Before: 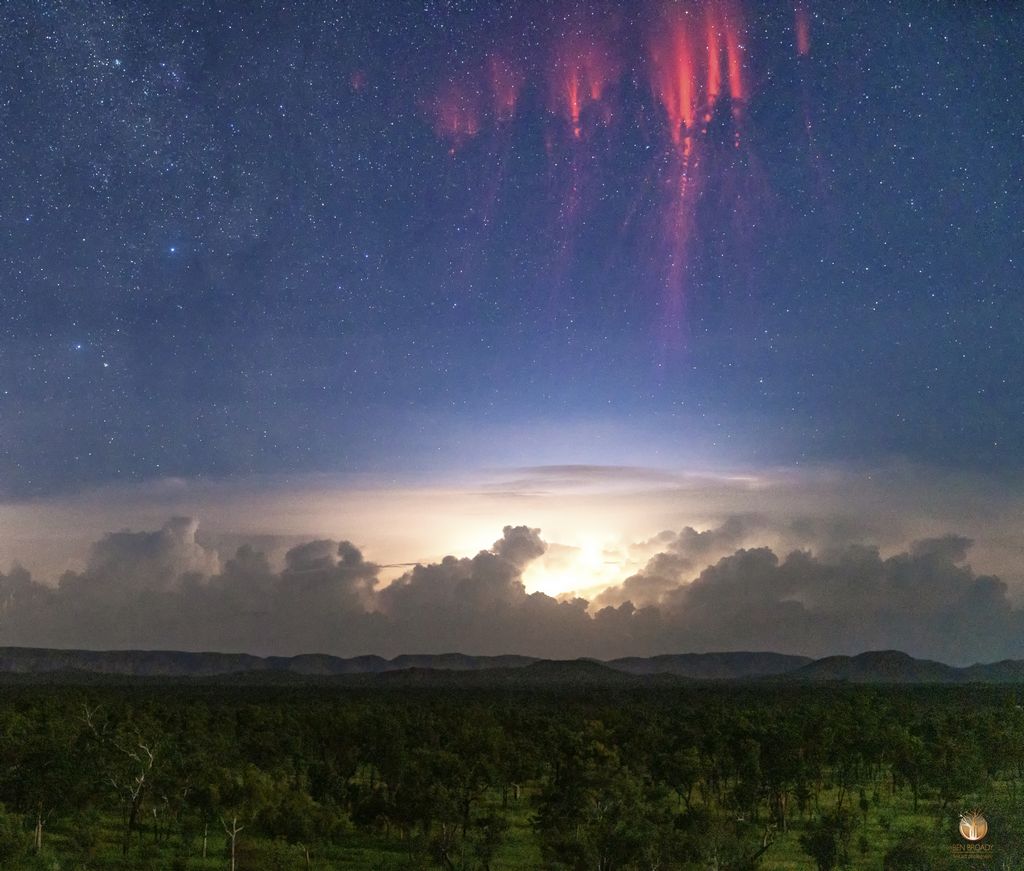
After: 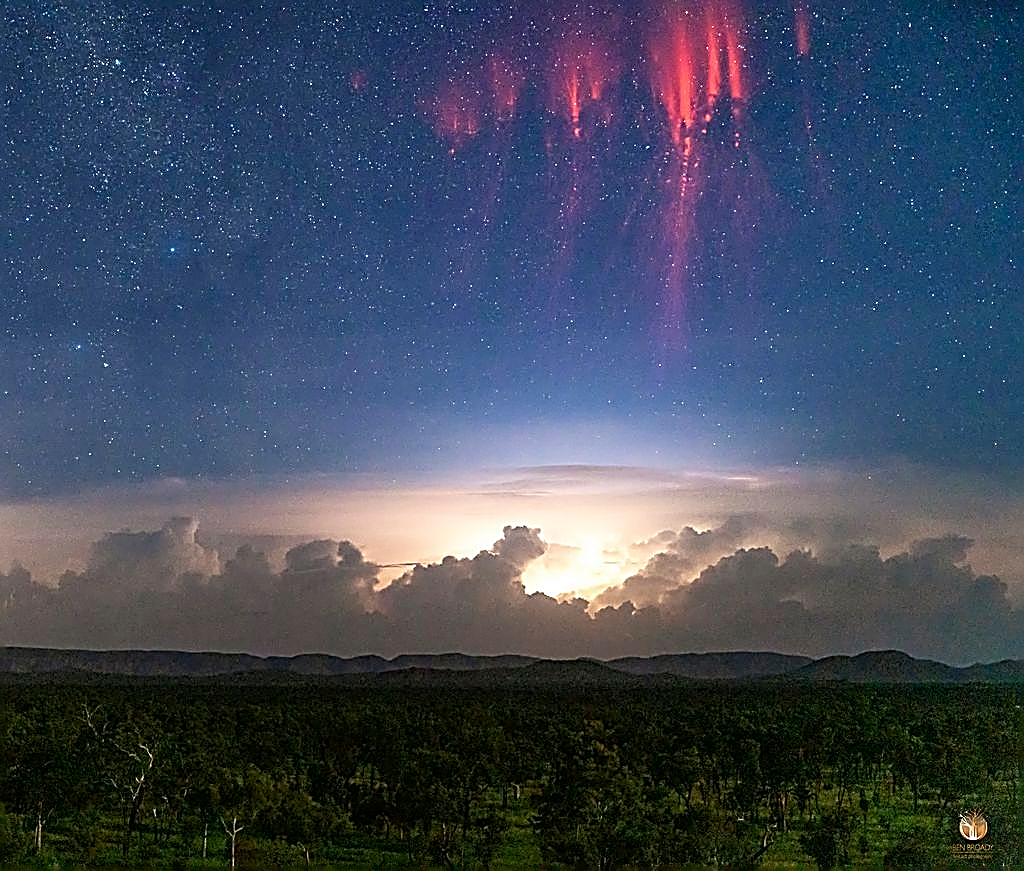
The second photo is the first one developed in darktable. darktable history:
shadows and highlights: shadows -21.82, highlights 98, soften with gaussian
sharpen: amount 1.984
